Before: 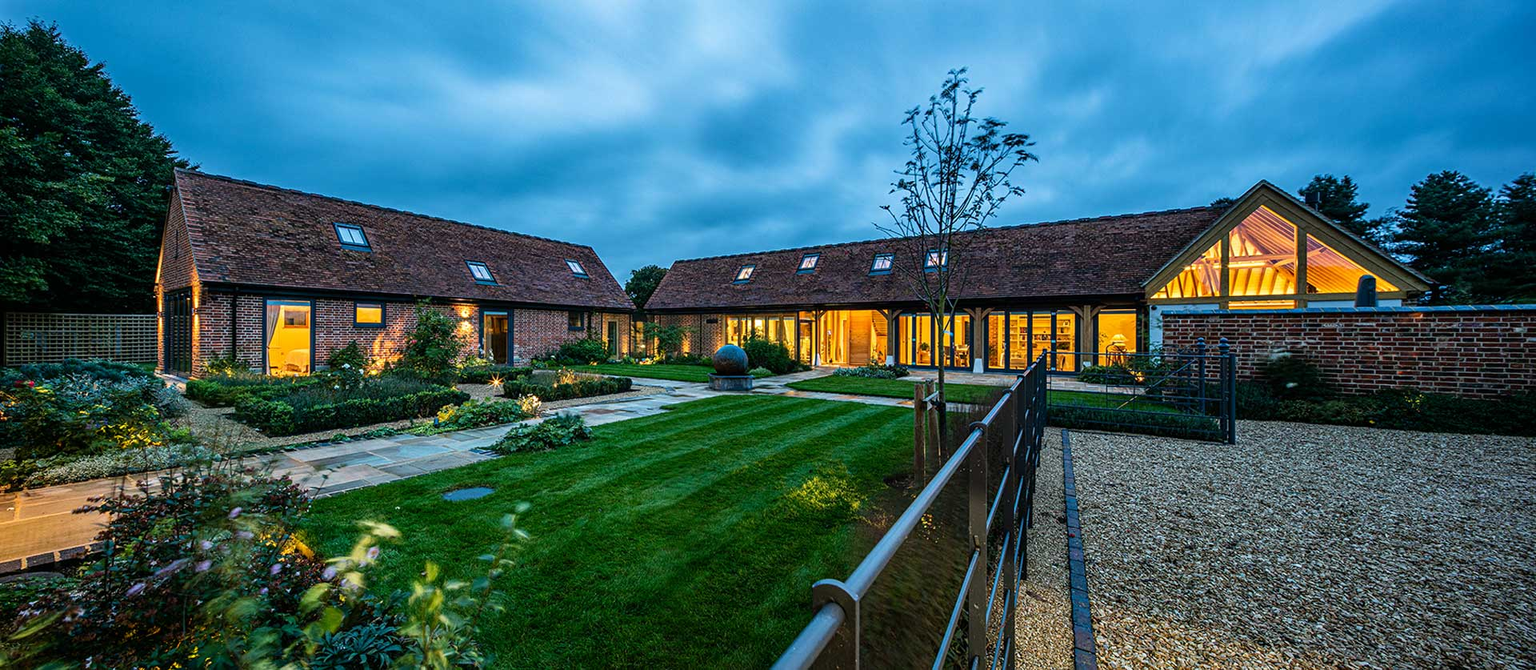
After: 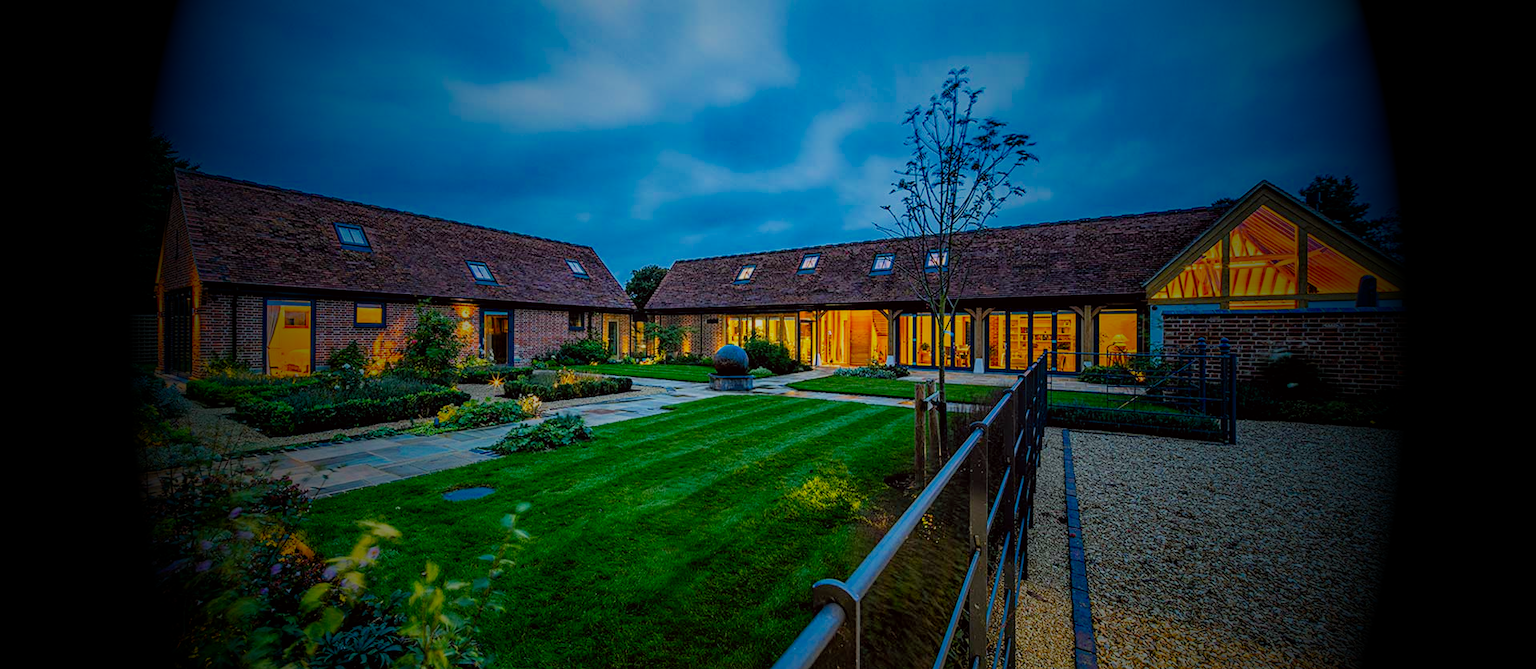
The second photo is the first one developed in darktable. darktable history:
color correction: highlights a* -0.95, highlights b* 4.5, shadows a* 3.55
filmic rgb: black relative exposure -8.79 EV, white relative exposure 4.98 EV, threshold 6 EV, target black luminance 0%, hardness 3.77, latitude 66.34%, contrast 0.822, highlights saturation mix 10%, shadows ↔ highlights balance 20%, add noise in highlights 0.1, color science v4 (2020), iterations of high-quality reconstruction 0, type of noise poissonian, enable highlight reconstruction true
white balance: red 0.98, blue 1.034
vignetting: fall-off start 15.9%, fall-off radius 100%, brightness -1, saturation 0.5, width/height ratio 0.719
